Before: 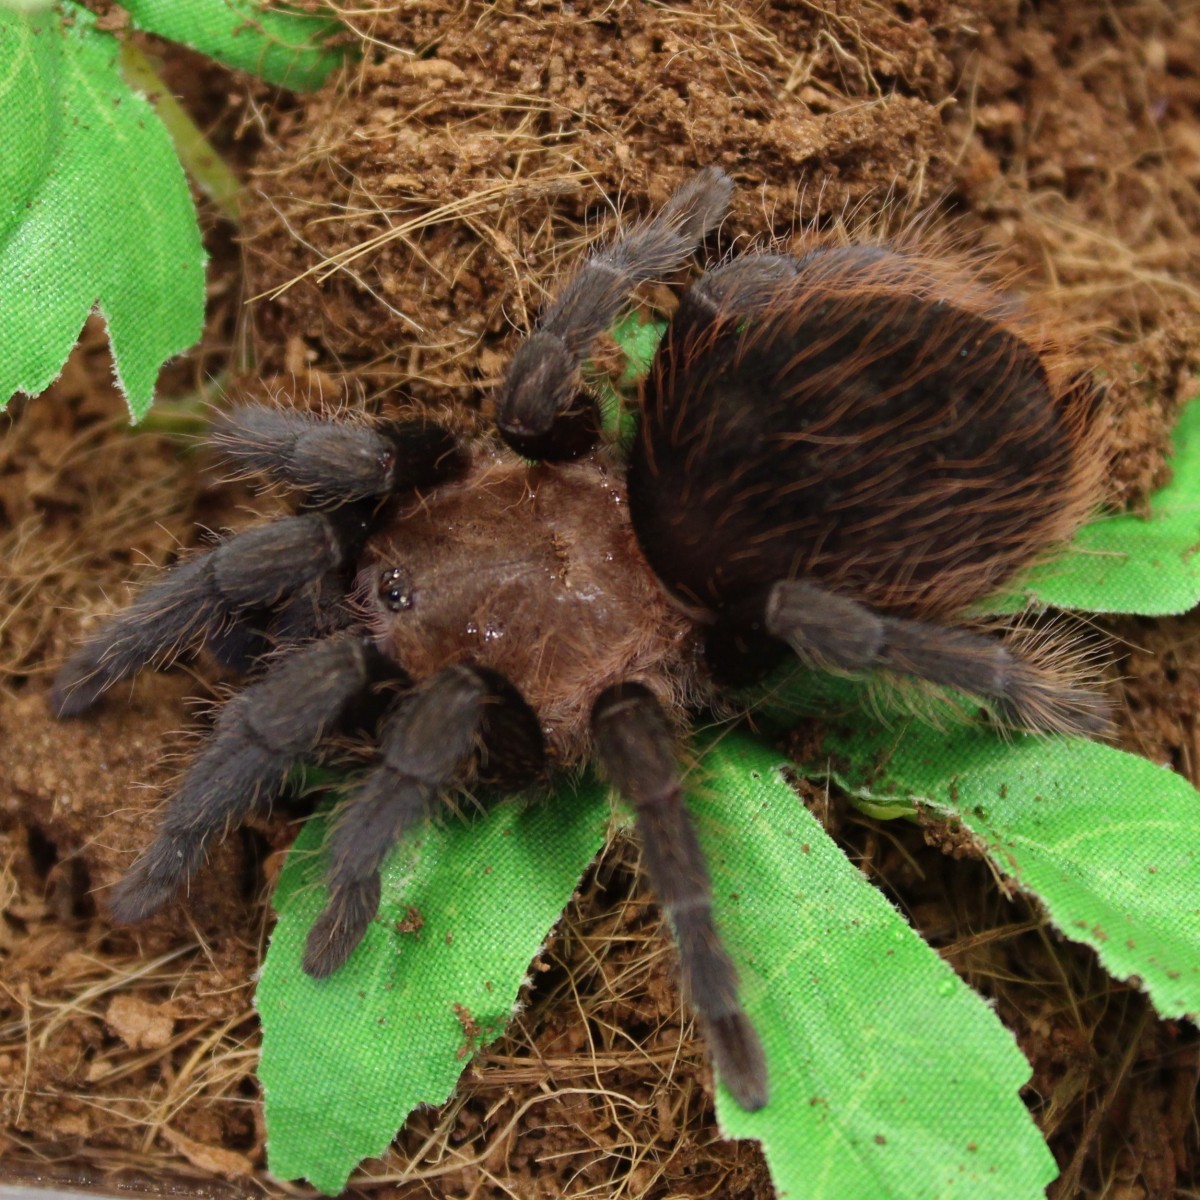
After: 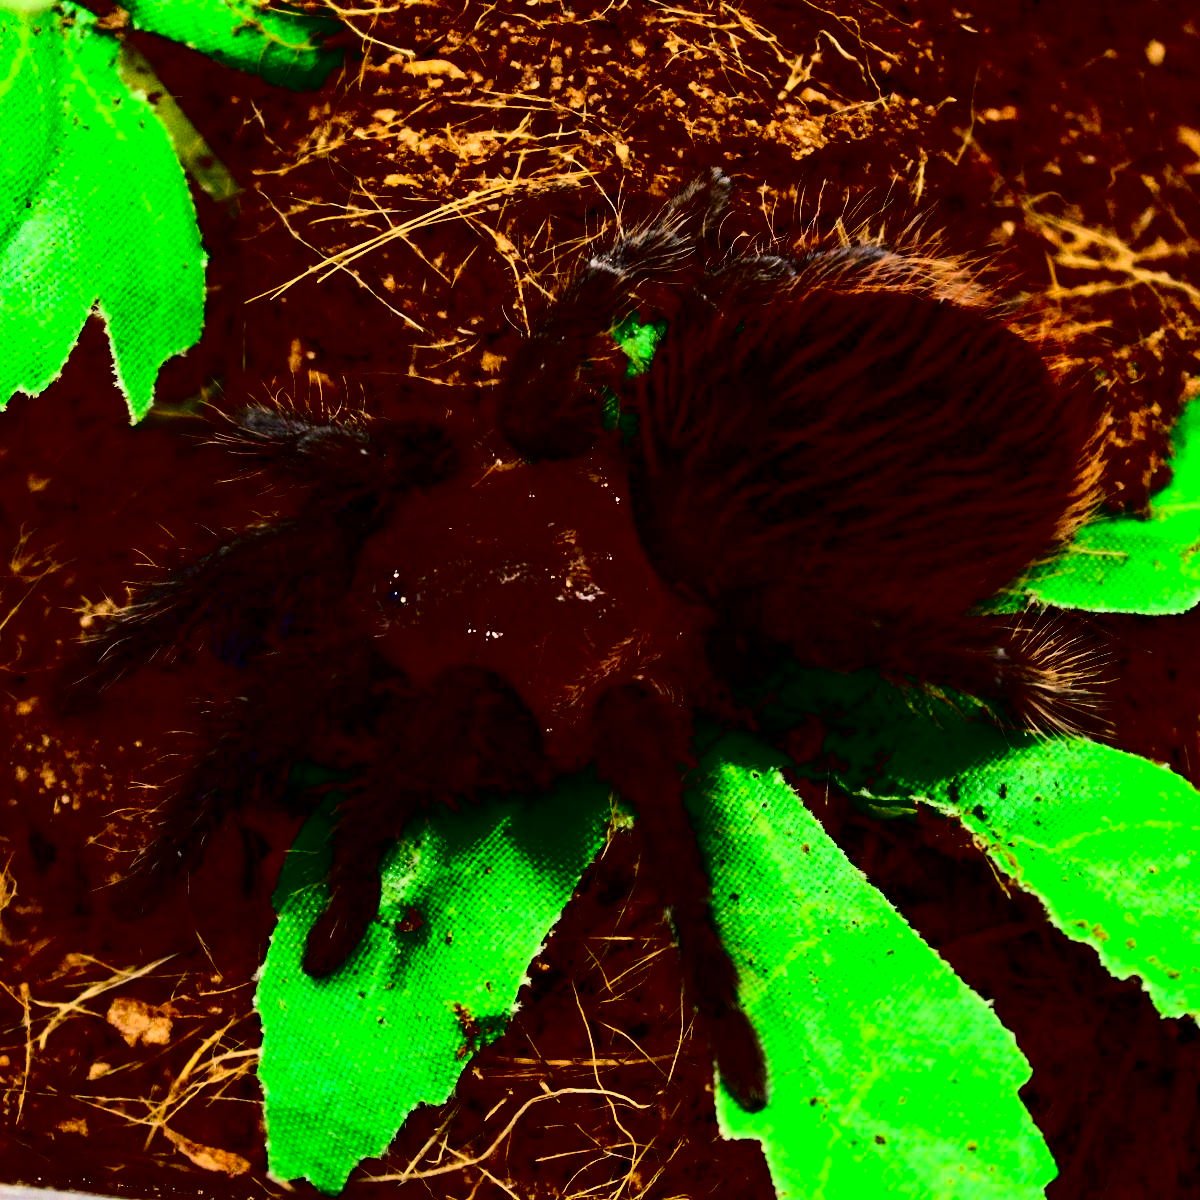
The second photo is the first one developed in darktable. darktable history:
exposure: exposure 0.207 EV, compensate highlight preservation false
contrast brightness saturation: contrast 0.77, brightness -1, saturation 1
